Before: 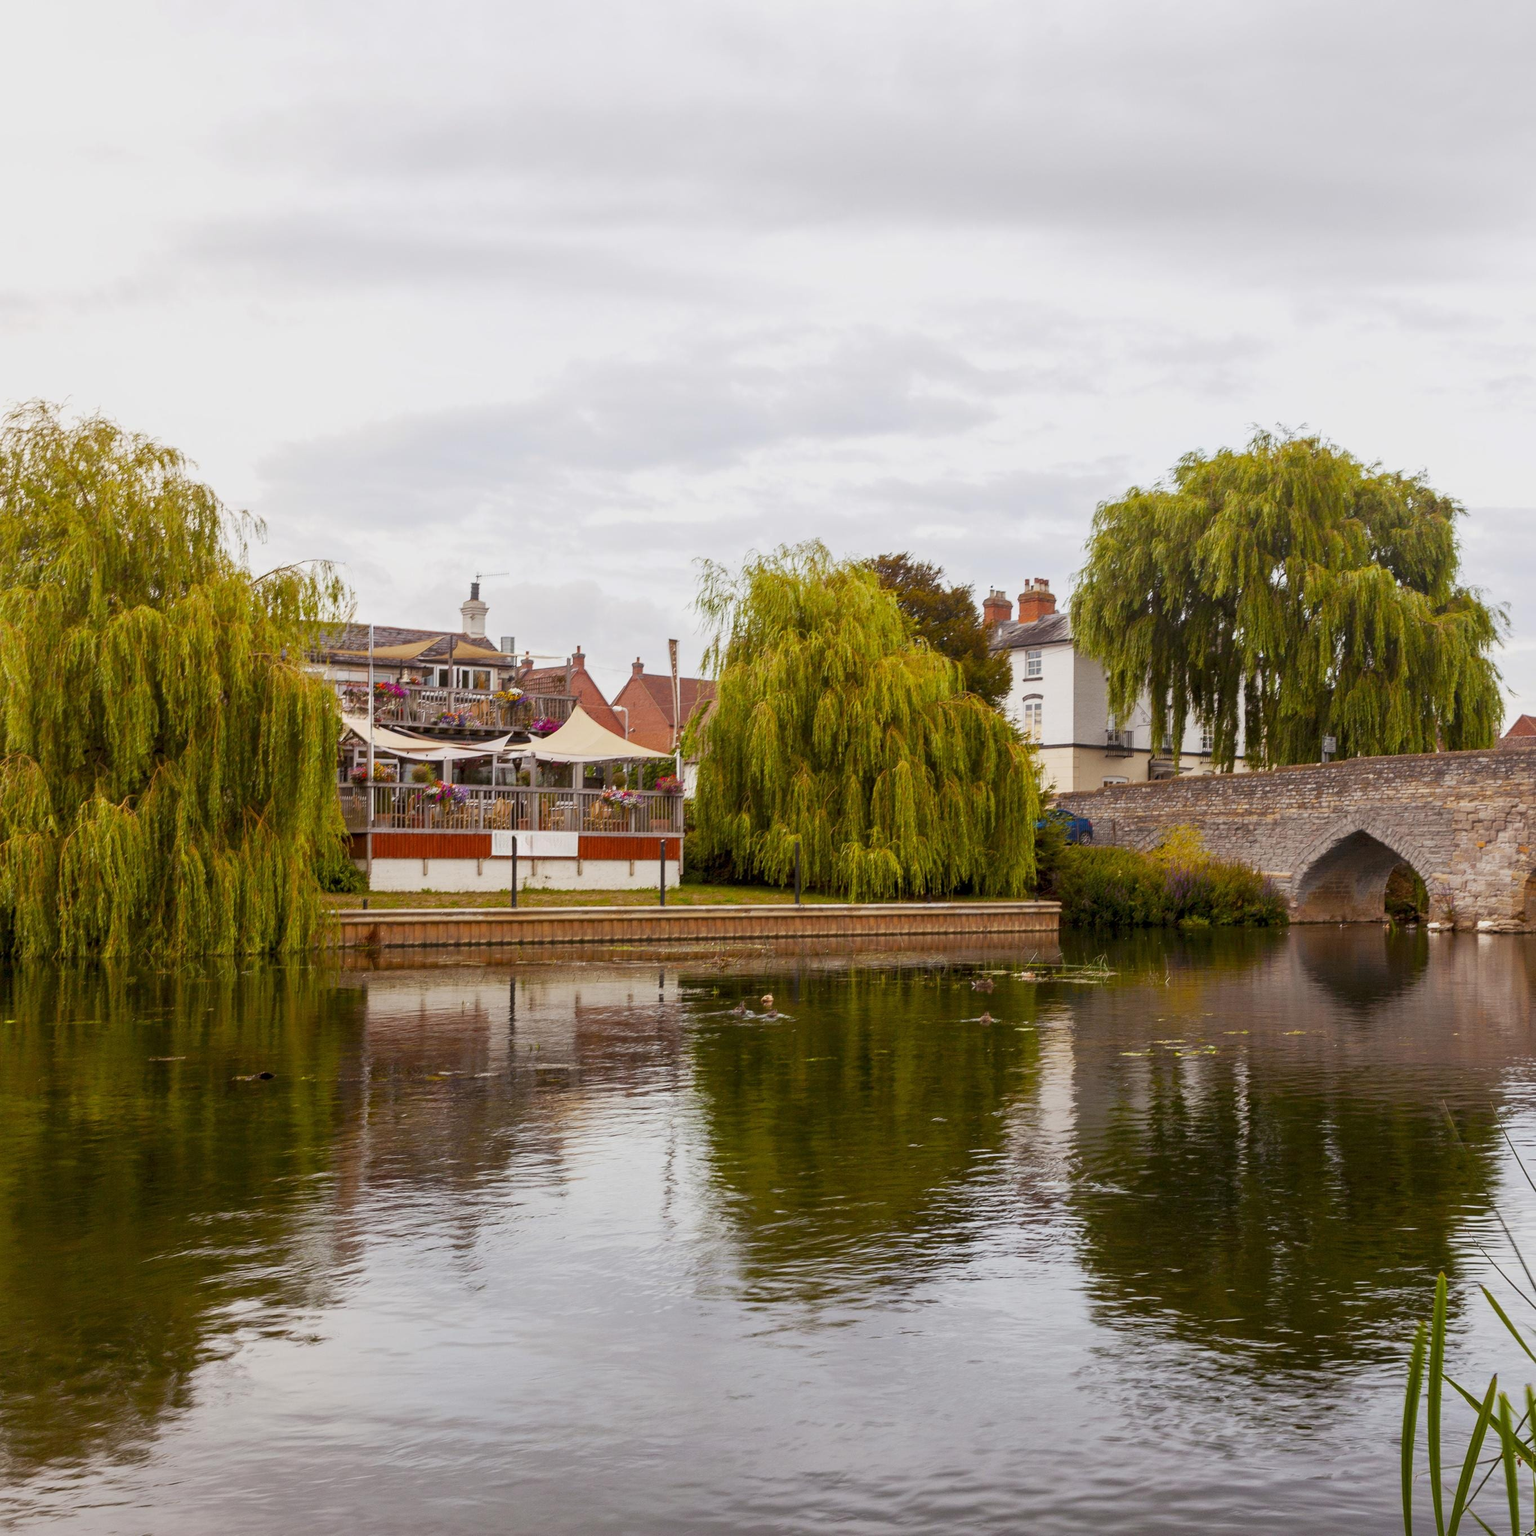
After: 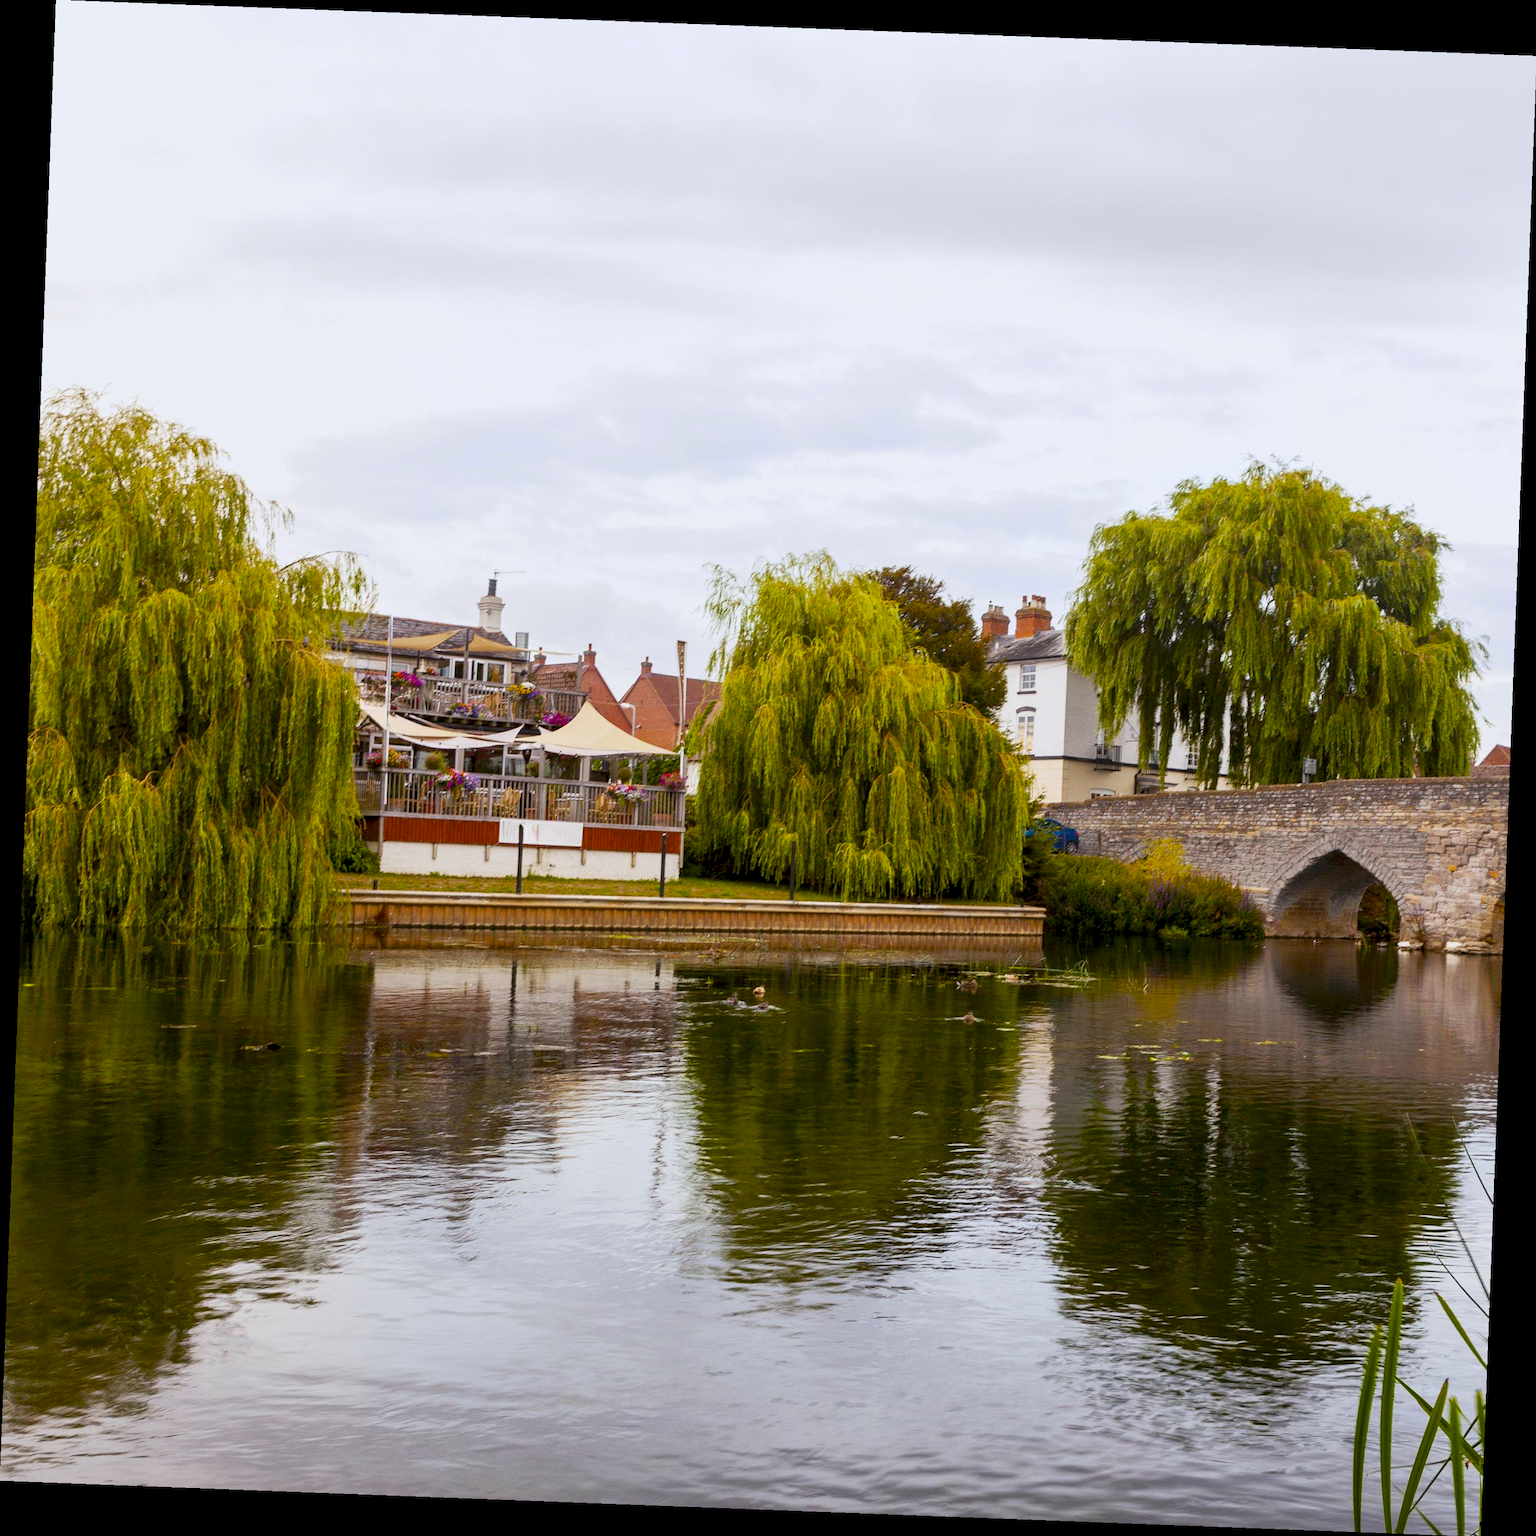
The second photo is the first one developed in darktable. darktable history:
contrast brightness saturation: contrast 0.15, brightness 0.05
rotate and perspective: rotation 2.17°, automatic cropping off
color balance rgb: shadows lift › chroma 2%, shadows lift › hue 217.2°, power › hue 60°, highlights gain › chroma 1%, highlights gain › hue 69.6°, global offset › luminance -0.5%, perceptual saturation grading › global saturation 15%, global vibrance 15%
white balance: red 0.967, blue 1.049
